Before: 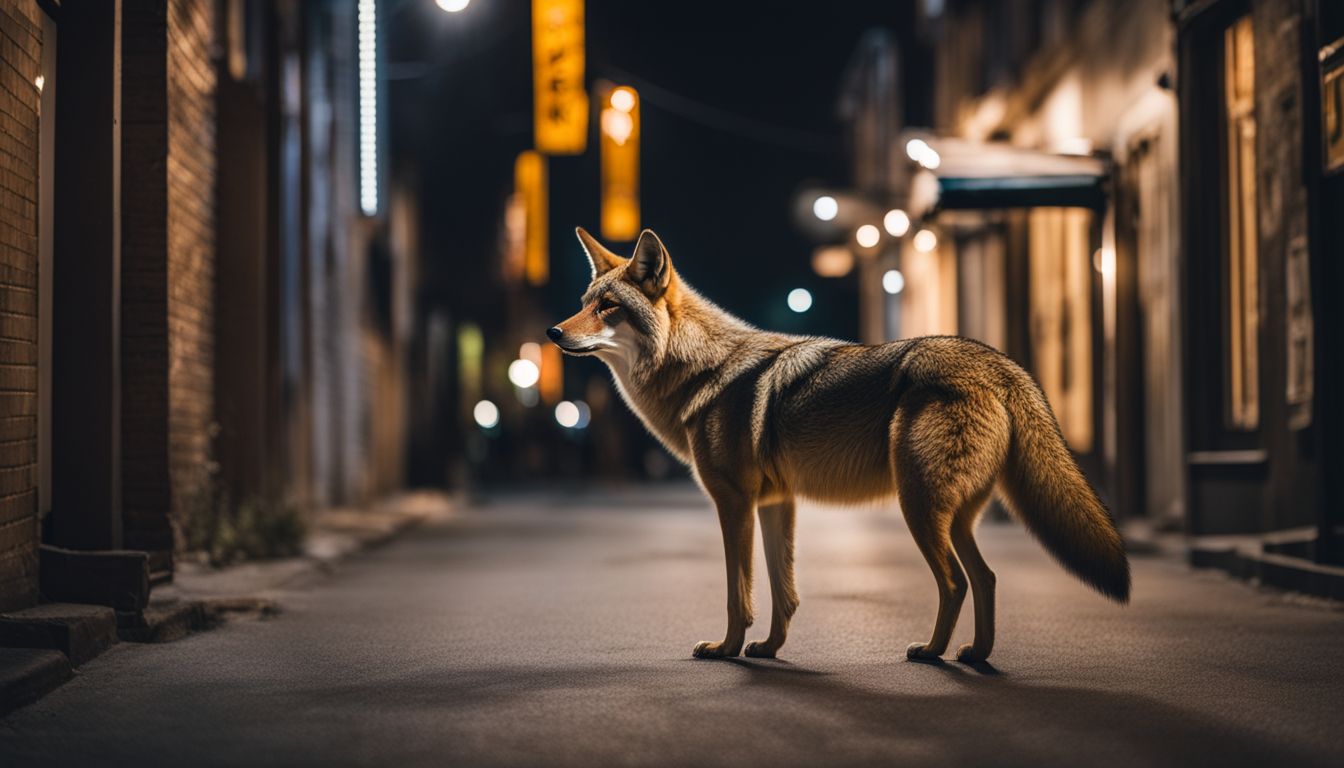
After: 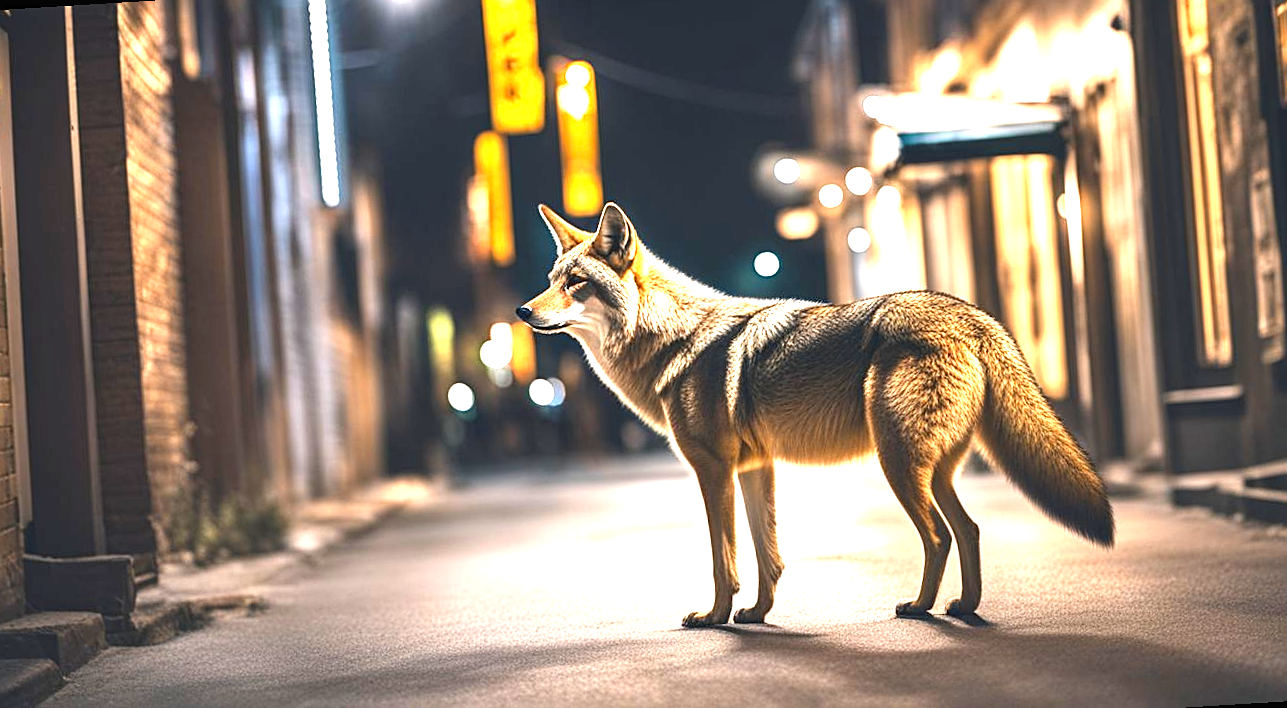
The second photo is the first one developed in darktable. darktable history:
crop: top 0.05%, bottom 0.098%
exposure: black level correction 0, exposure 2.138 EV, compensate exposure bias true, compensate highlight preservation false
rotate and perspective: rotation -3.52°, crop left 0.036, crop right 0.964, crop top 0.081, crop bottom 0.919
sharpen: on, module defaults
tone equalizer: on, module defaults
